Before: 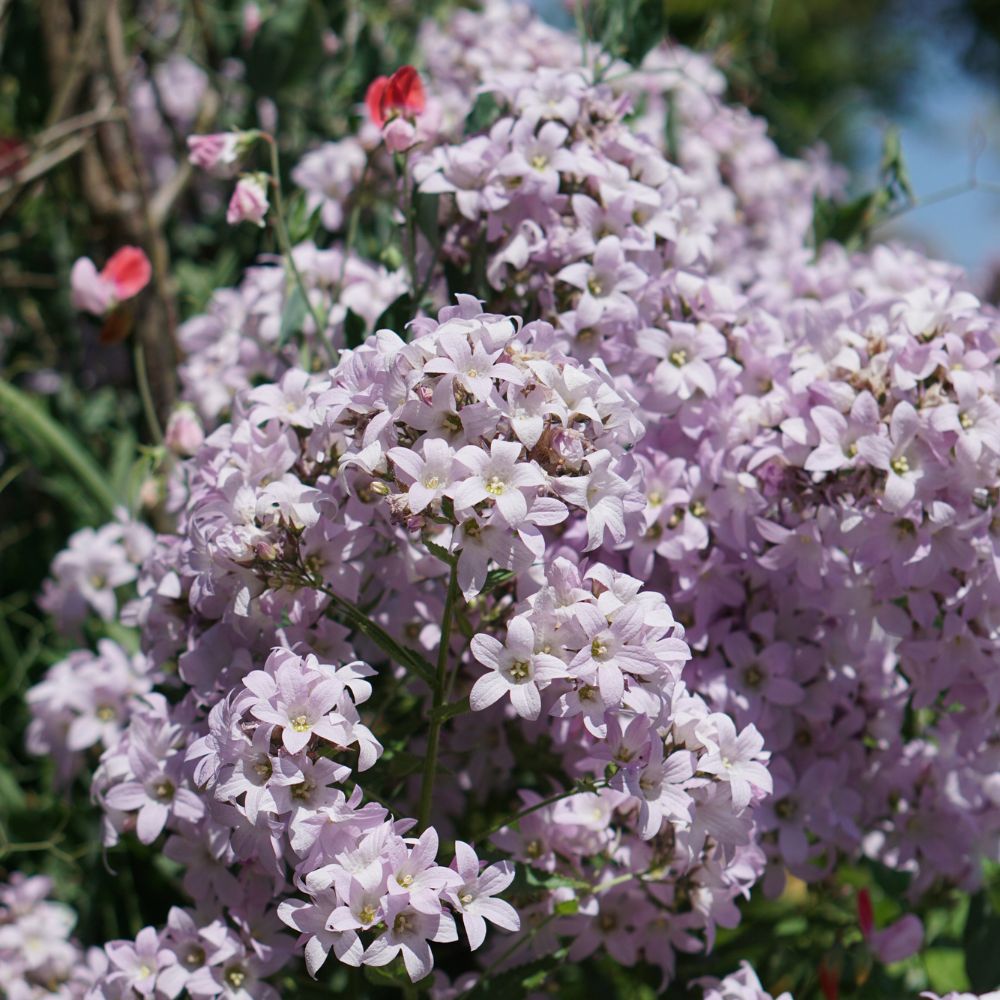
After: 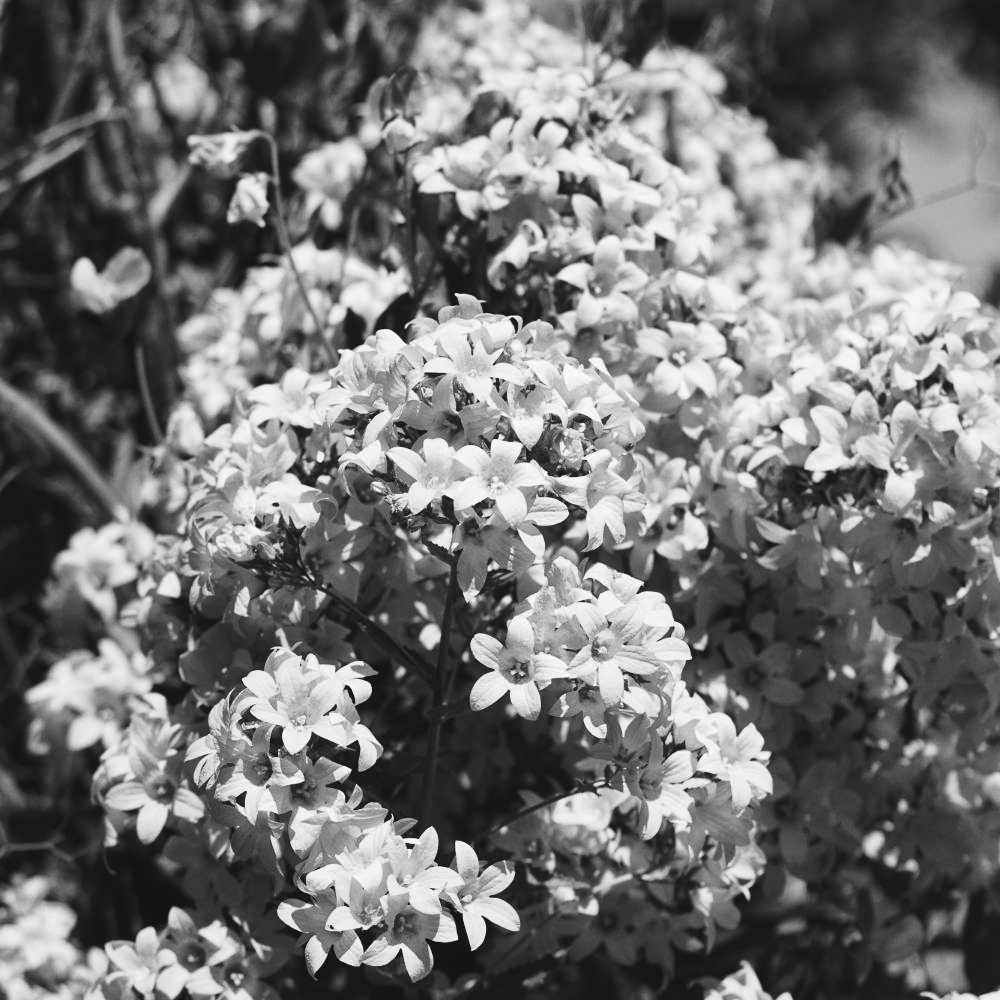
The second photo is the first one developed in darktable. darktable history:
exposure: black level correction -0.015, compensate highlight preservation false
contrast brightness saturation: contrast 0.28
monochrome: a 16.06, b 15.48, size 1
local contrast: mode bilateral grid, contrast 20, coarseness 50, detail 120%, midtone range 0.2
